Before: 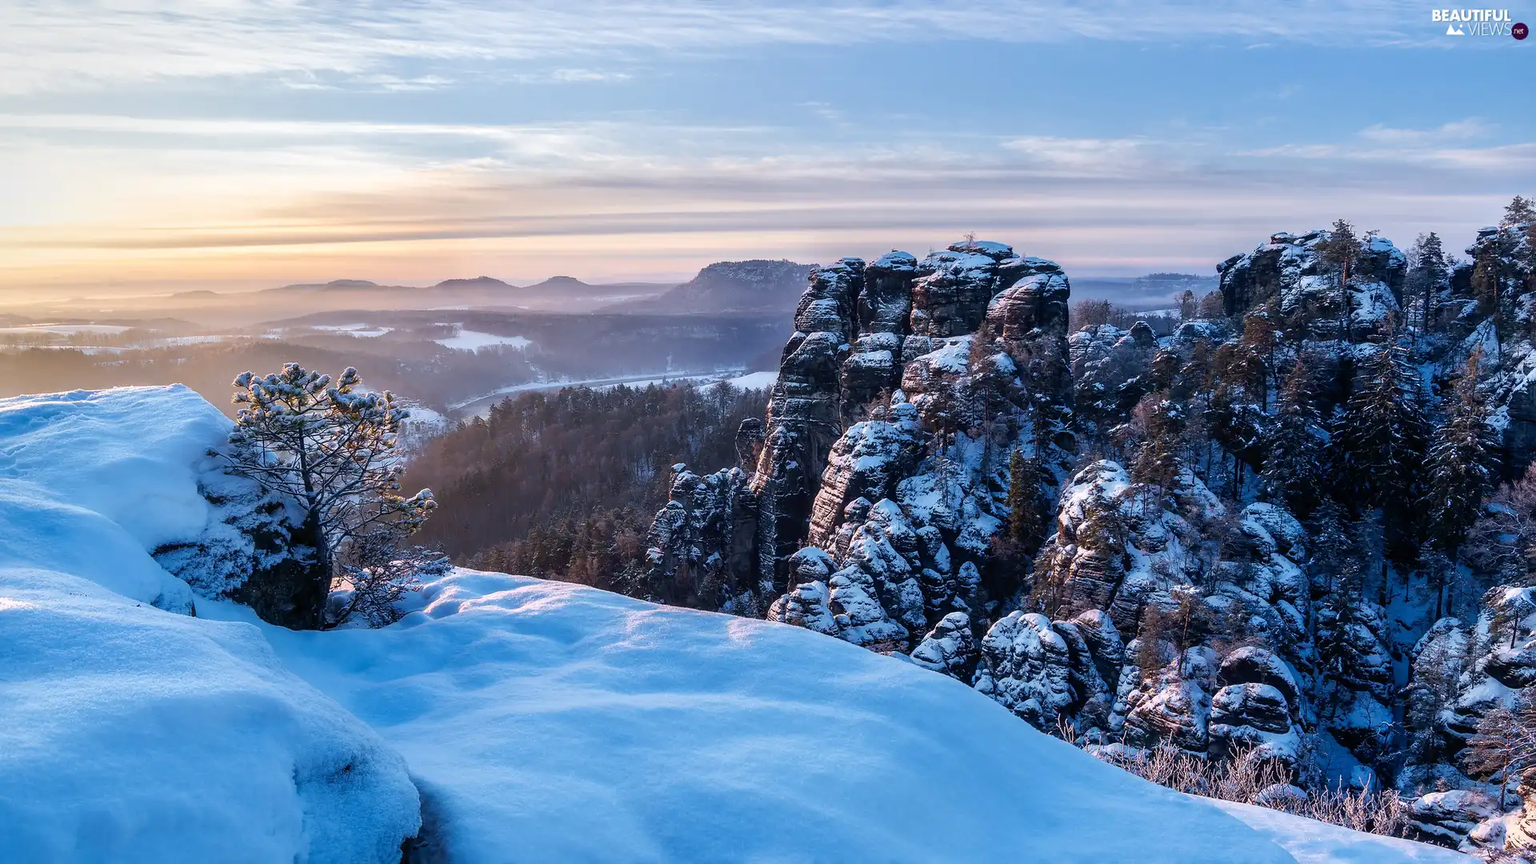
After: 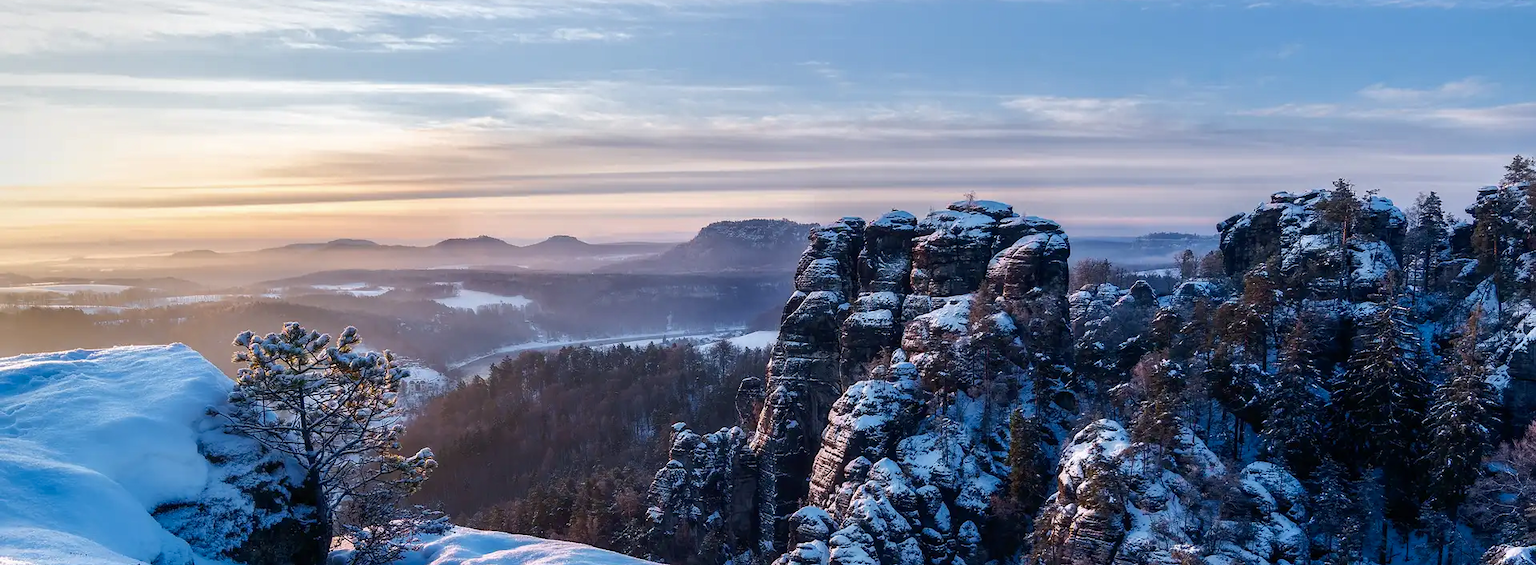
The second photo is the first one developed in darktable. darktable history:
crop and rotate: top 4.749%, bottom 29.739%
tone curve: curves: ch0 [(0, 0) (0.003, 0.002) (0.011, 0.009) (0.025, 0.021) (0.044, 0.037) (0.069, 0.058) (0.1, 0.084) (0.136, 0.114) (0.177, 0.149) (0.224, 0.188) (0.277, 0.232) (0.335, 0.281) (0.399, 0.341) (0.468, 0.416) (0.543, 0.496) (0.623, 0.574) (0.709, 0.659) (0.801, 0.754) (0.898, 0.876) (1, 1)], color space Lab, independent channels, preserve colors none
